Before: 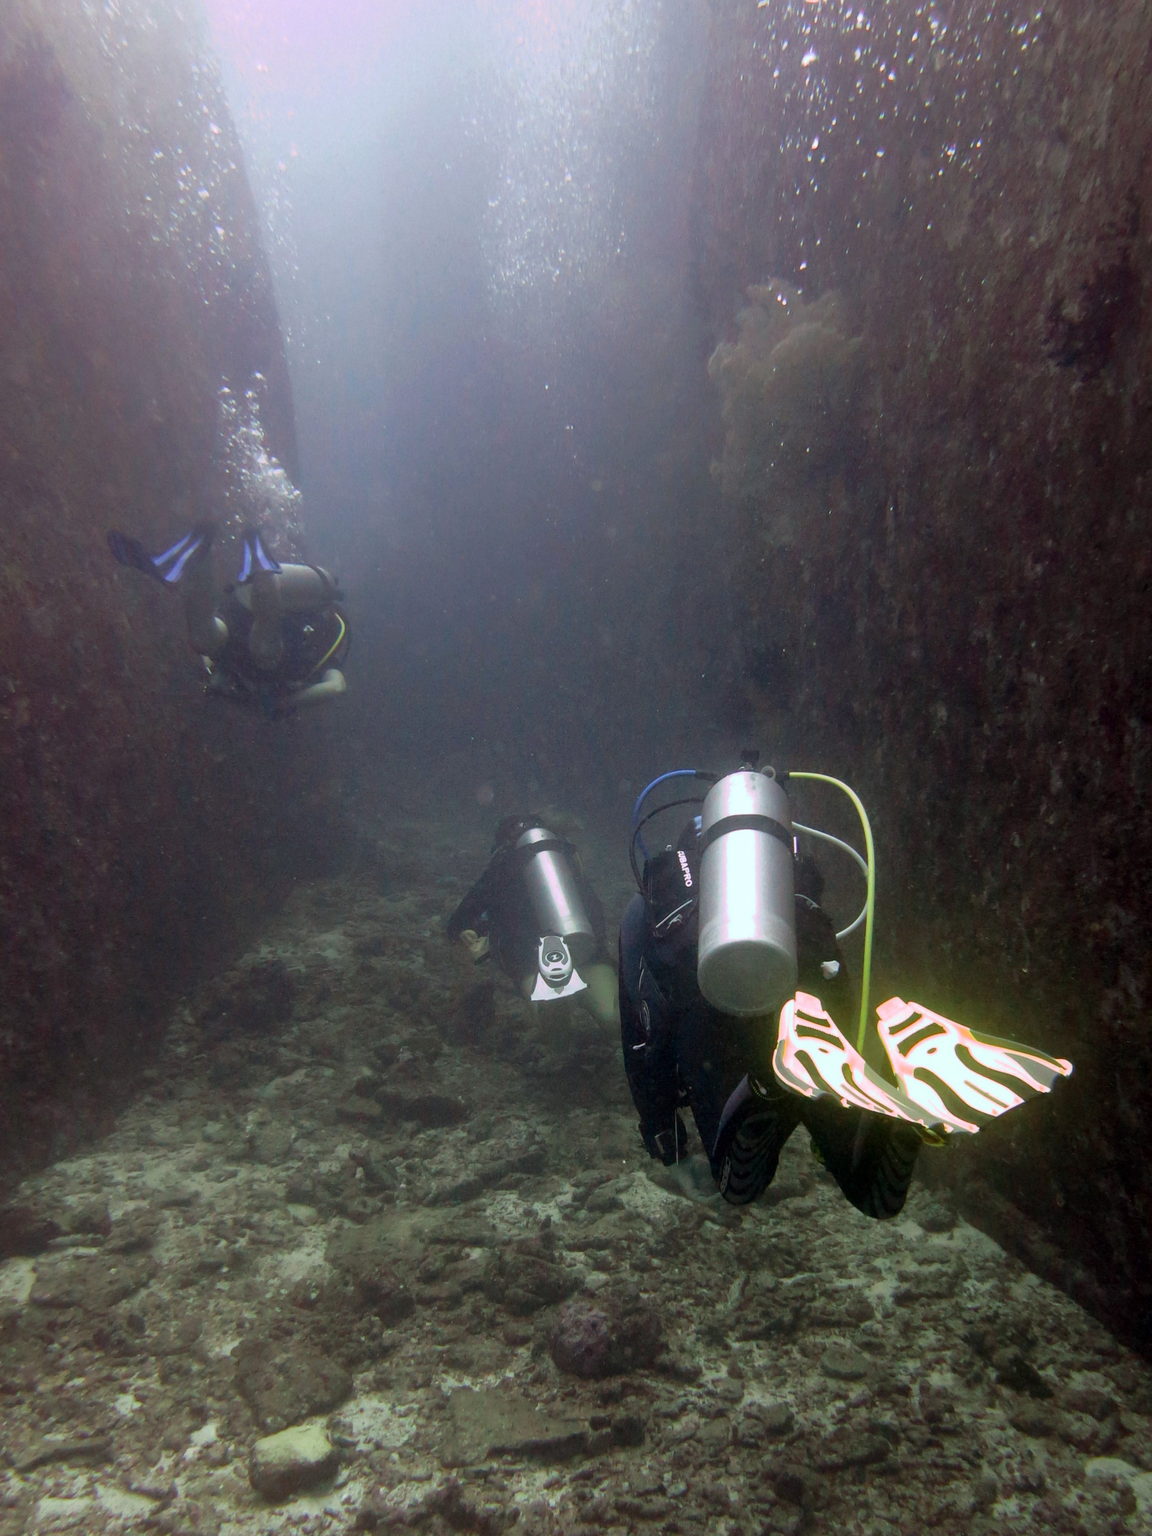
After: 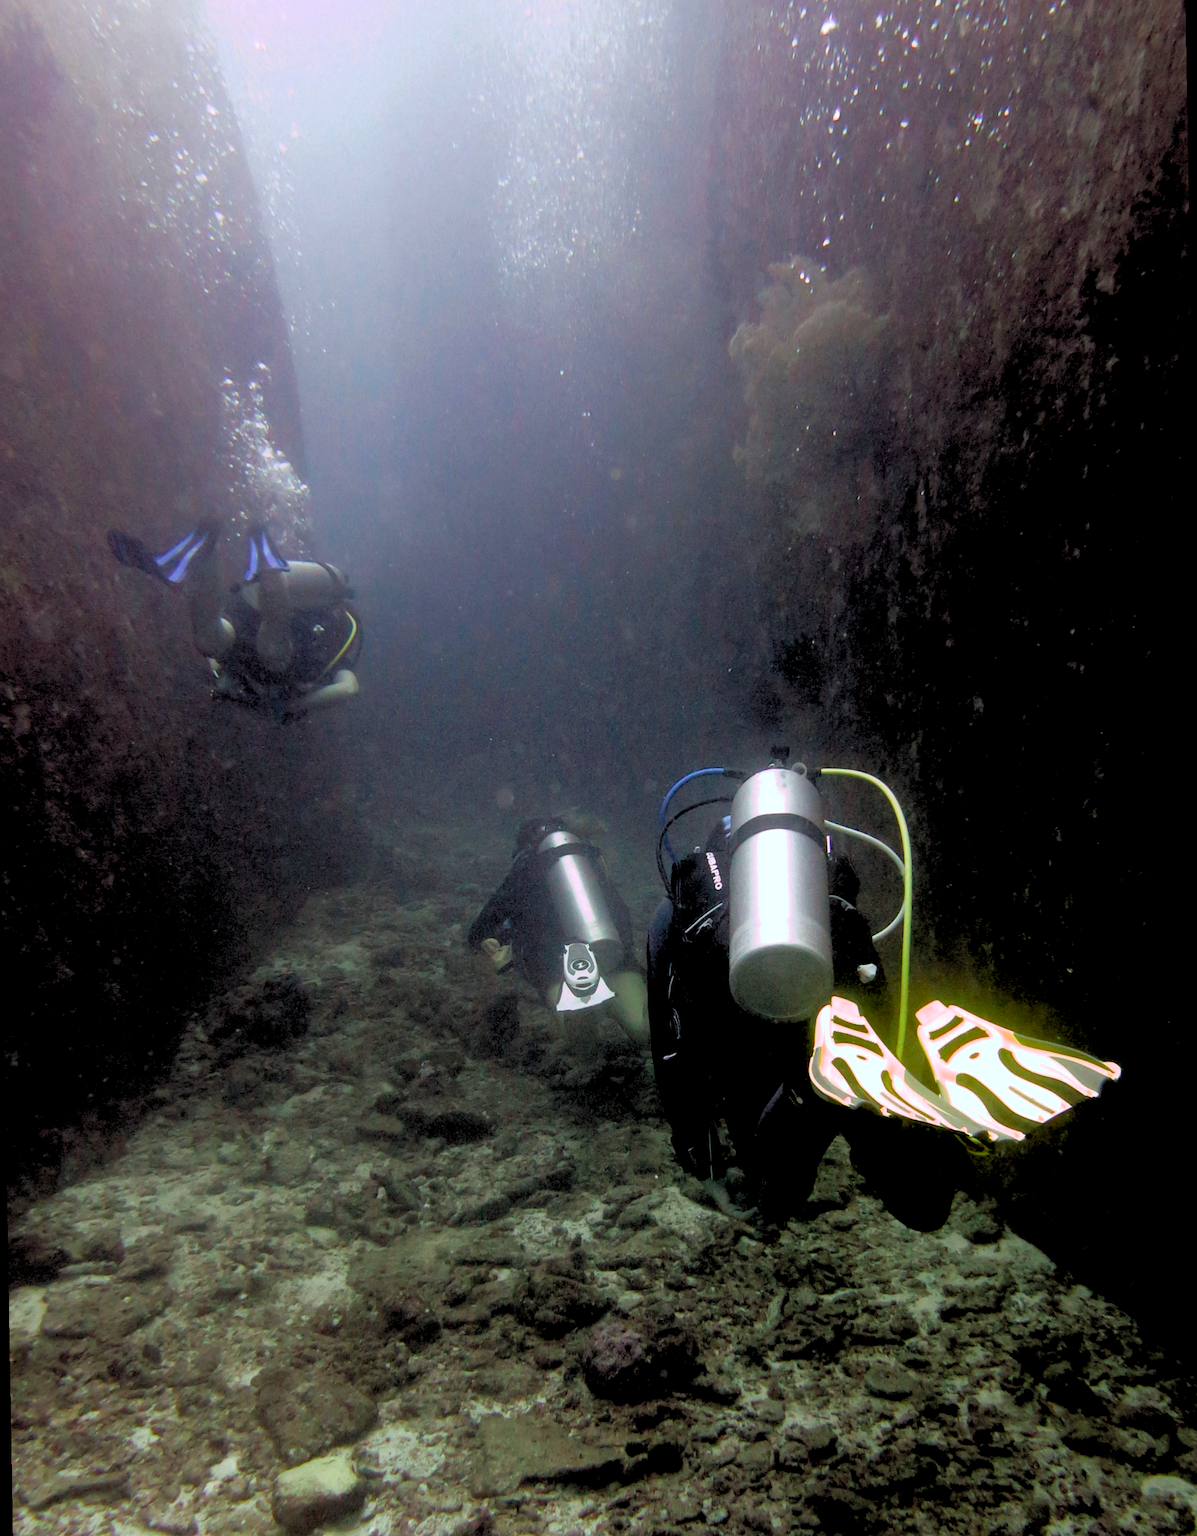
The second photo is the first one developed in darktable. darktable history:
rgb levels: levels [[0.029, 0.461, 0.922], [0, 0.5, 1], [0, 0.5, 1]]
color balance rgb: perceptual saturation grading › global saturation 20%, perceptual saturation grading › highlights -25%, perceptual saturation grading › shadows 50%
rotate and perspective: rotation -1°, crop left 0.011, crop right 0.989, crop top 0.025, crop bottom 0.975
